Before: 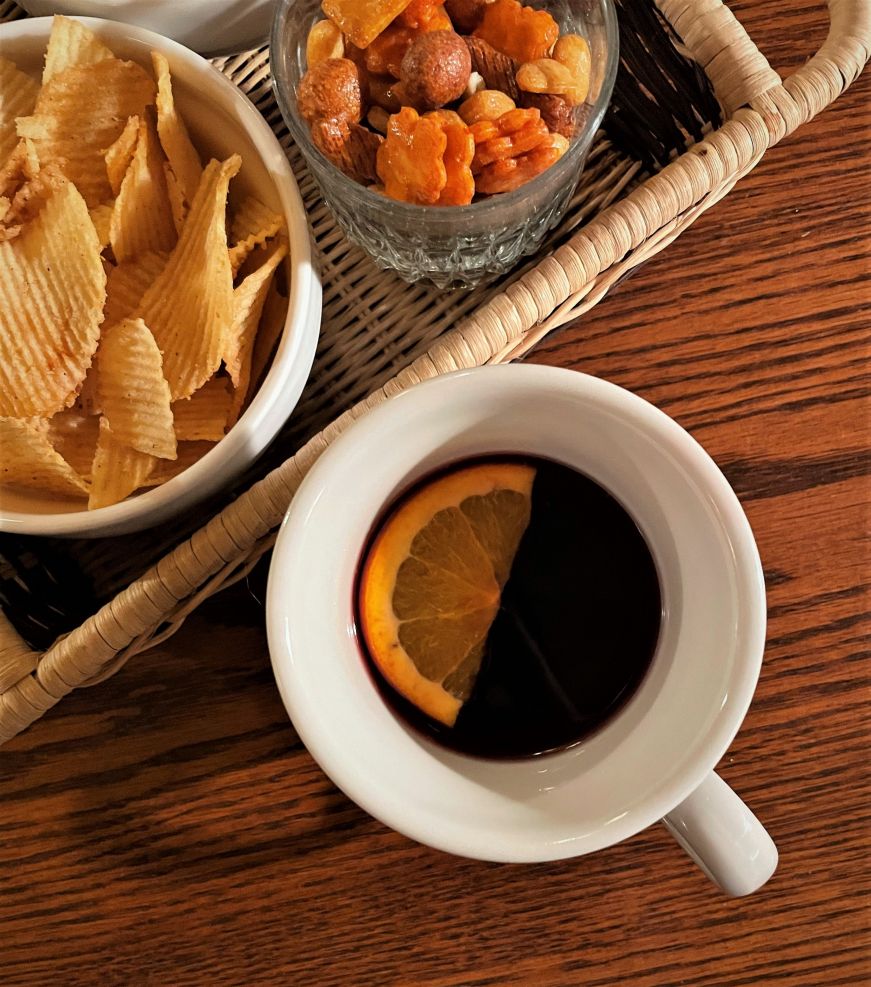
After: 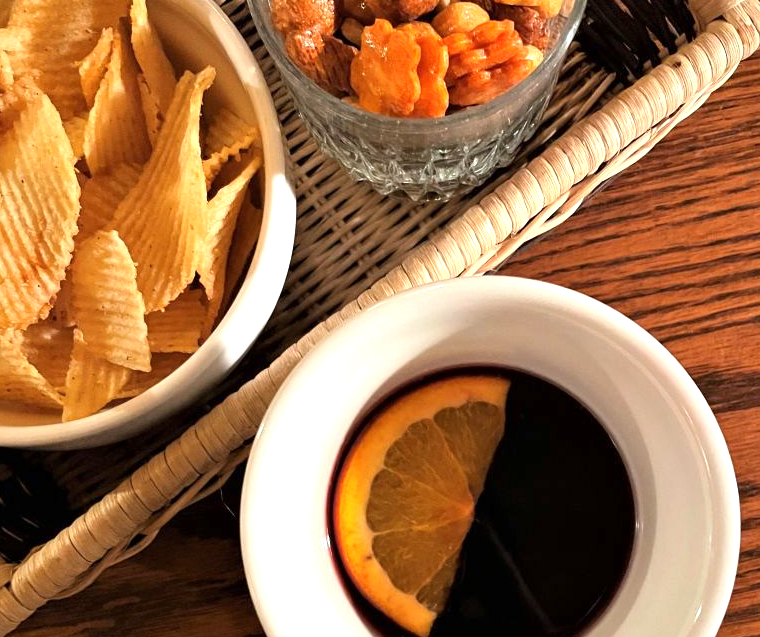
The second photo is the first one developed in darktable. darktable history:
exposure: exposure 0.661 EV, compensate highlight preservation false
crop: left 3.015%, top 8.969%, right 9.647%, bottom 26.457%
